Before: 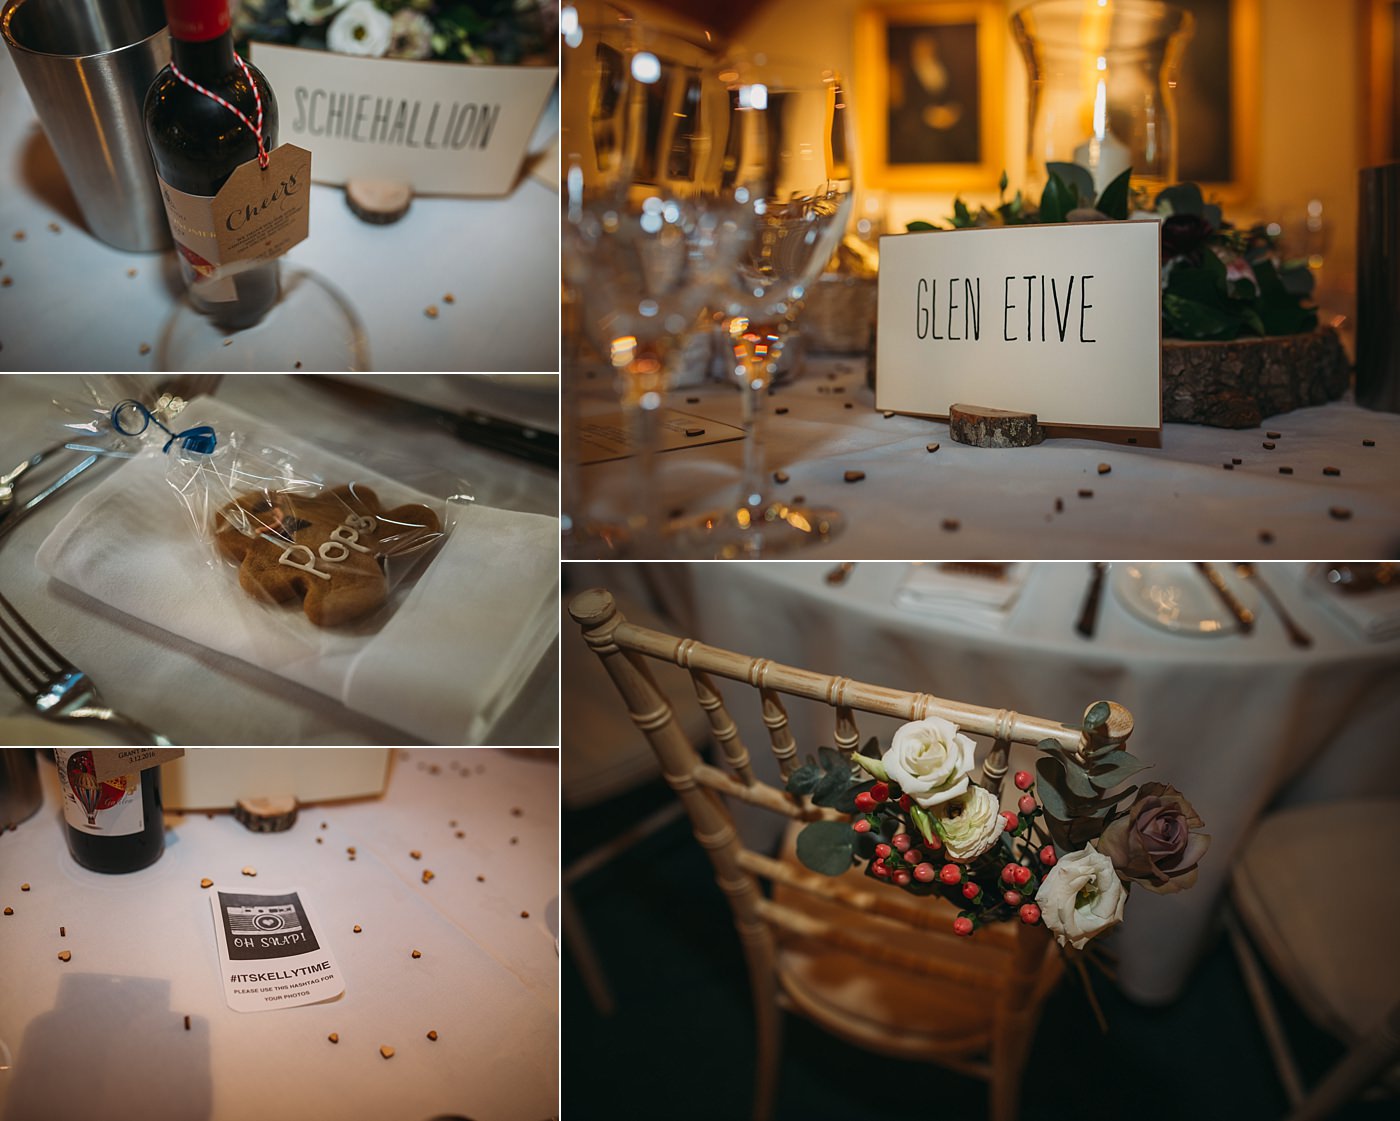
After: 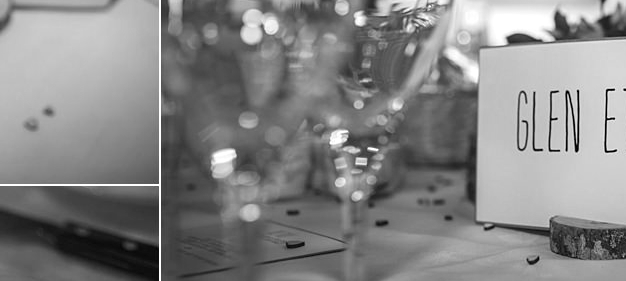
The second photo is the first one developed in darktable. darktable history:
exposure: black level correction 0.001, exposure 0.675 EV, compensate highlight preservation false
crop: left 28.64%, top 16.832%, right 26.637%, bottom 58.055%
monochrome: a 26.22, b 42.67, size 0.8
